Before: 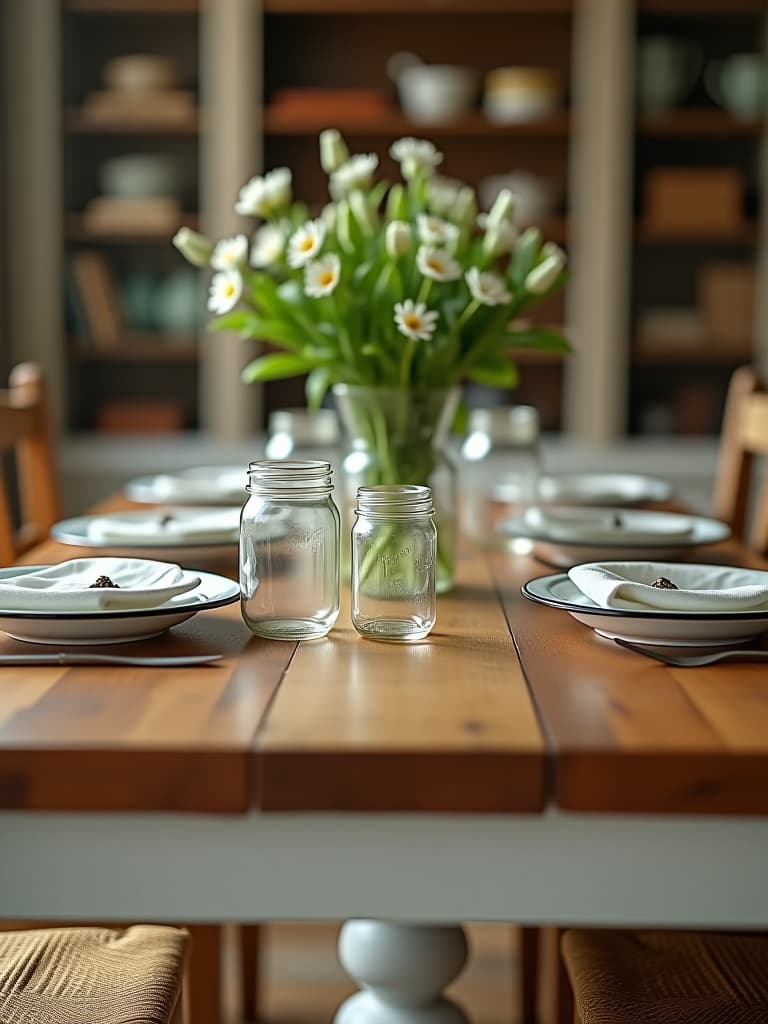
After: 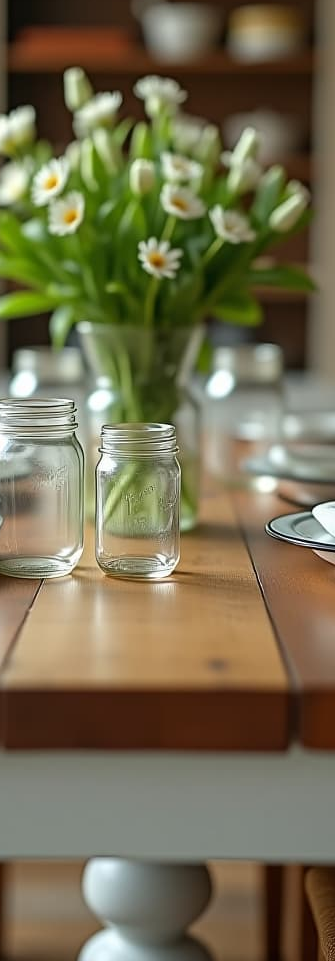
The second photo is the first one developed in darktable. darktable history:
crop: left 33.413%, top 6.064%, right 22.863%
